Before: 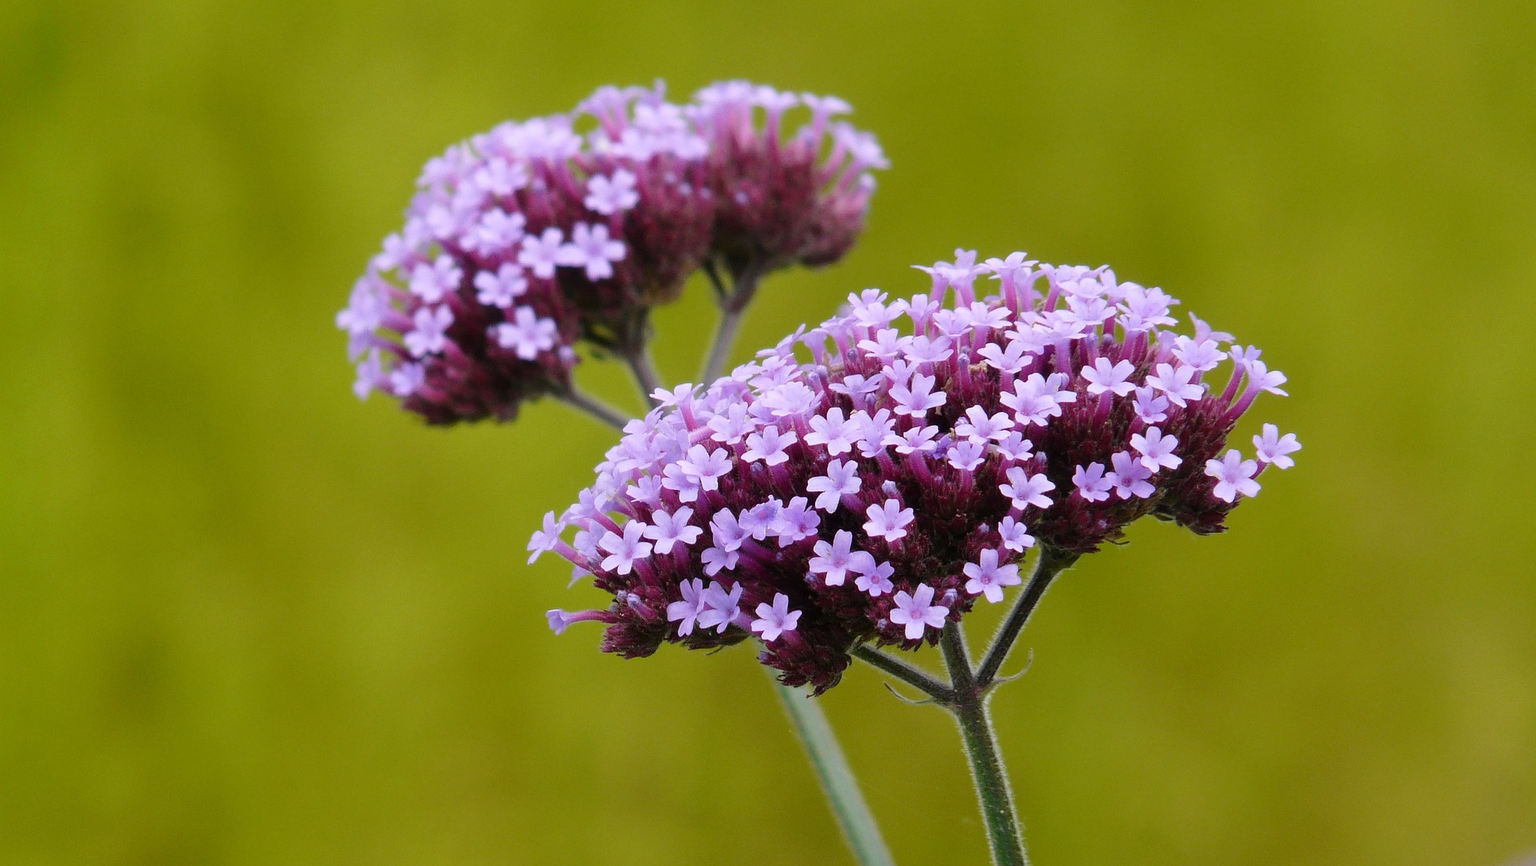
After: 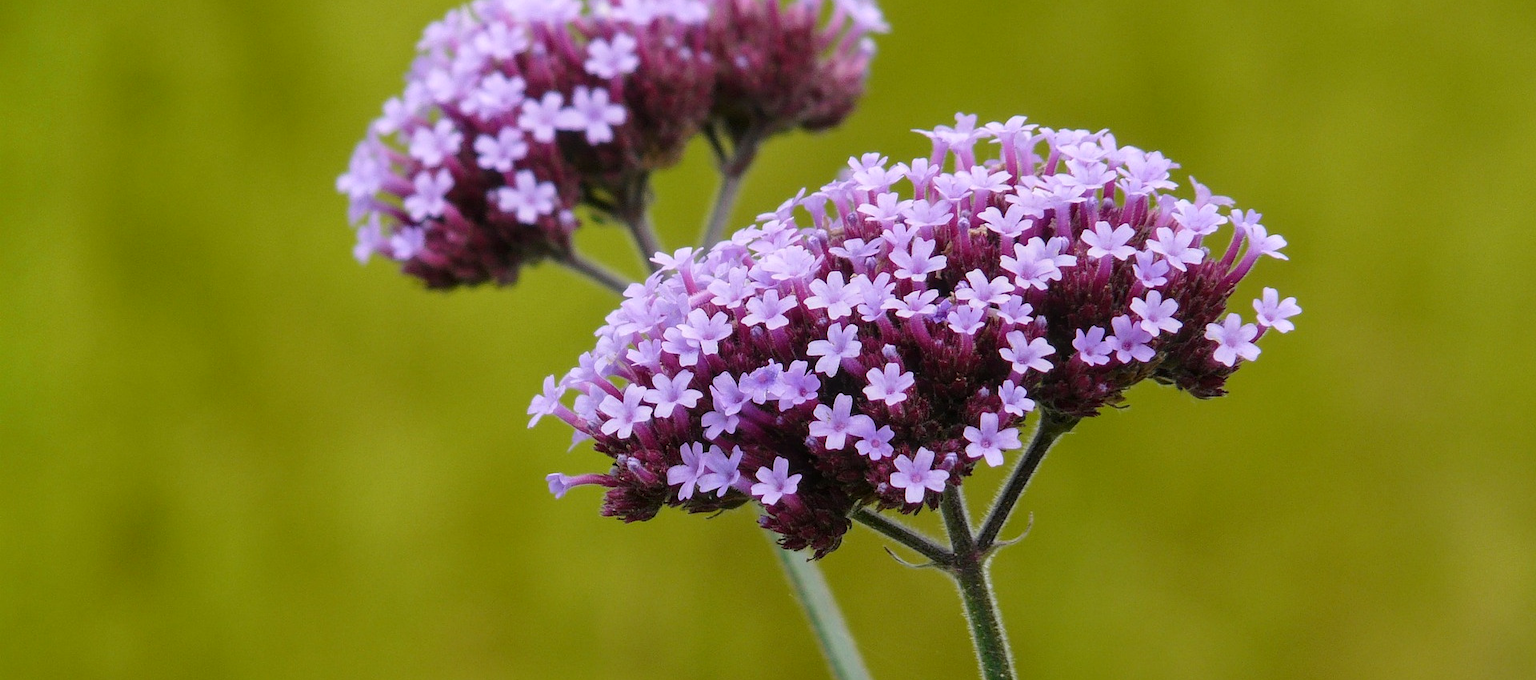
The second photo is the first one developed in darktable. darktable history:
local contrast: detail 117%
crop and rotate: top 15.774%, bottom 5.506%
